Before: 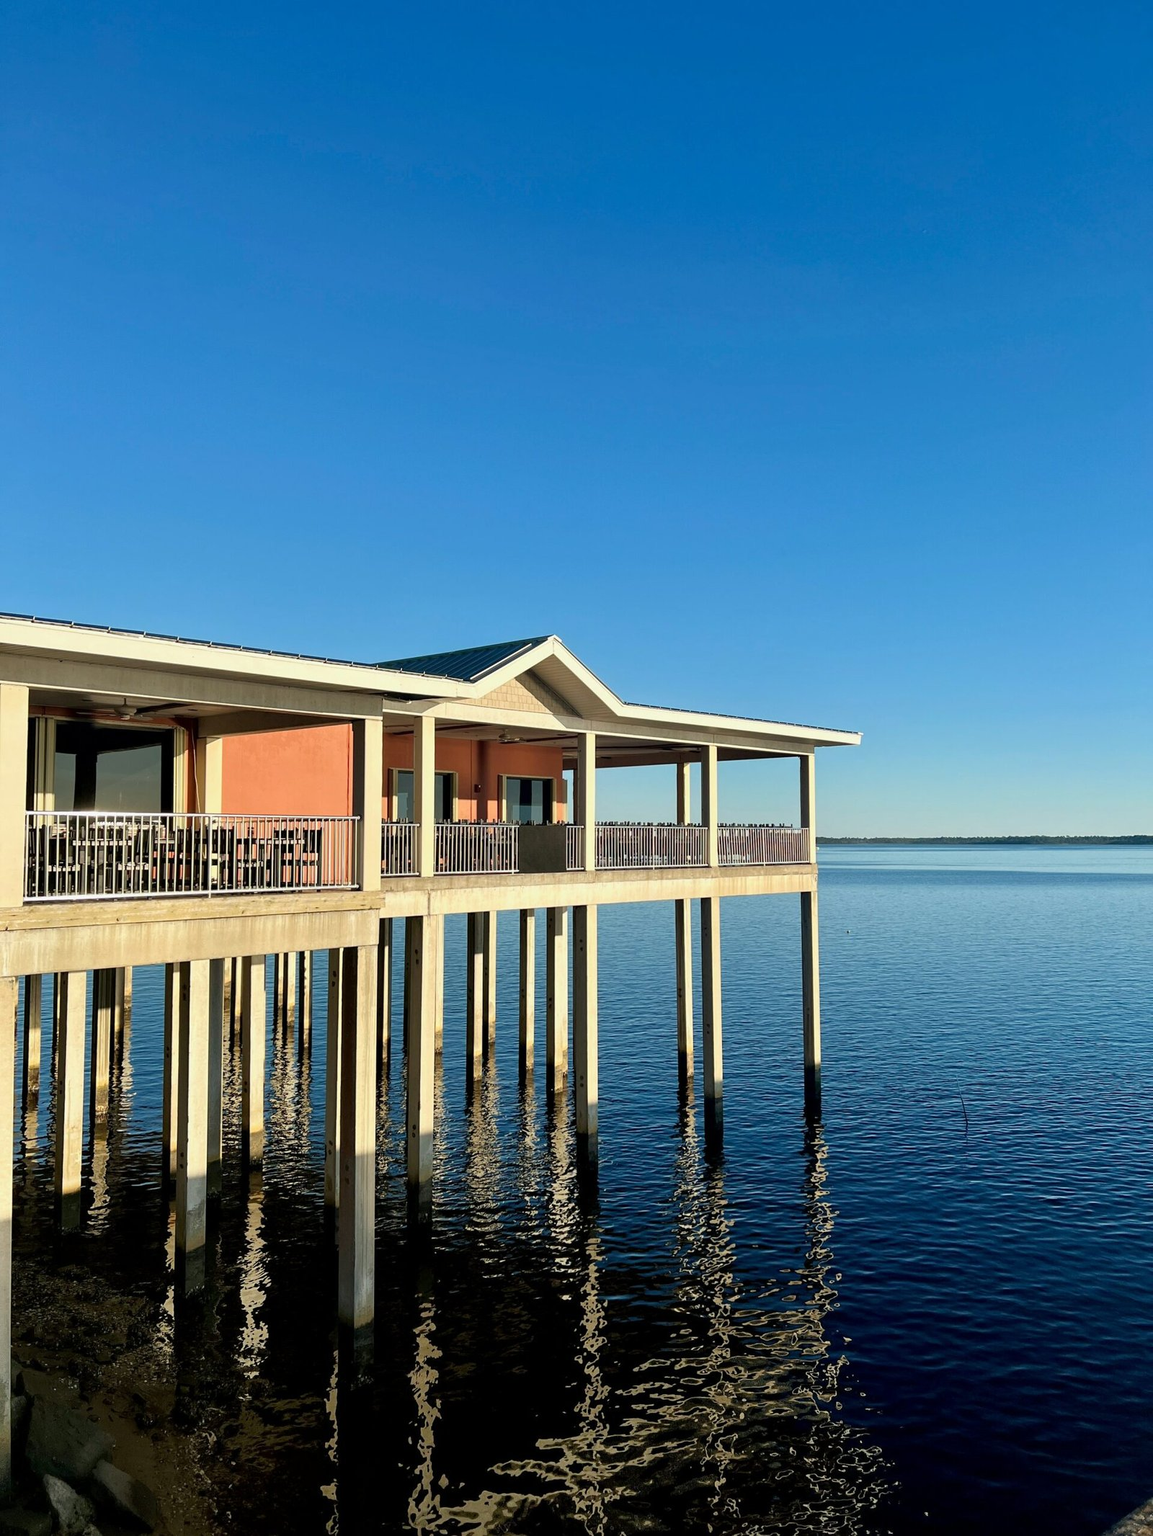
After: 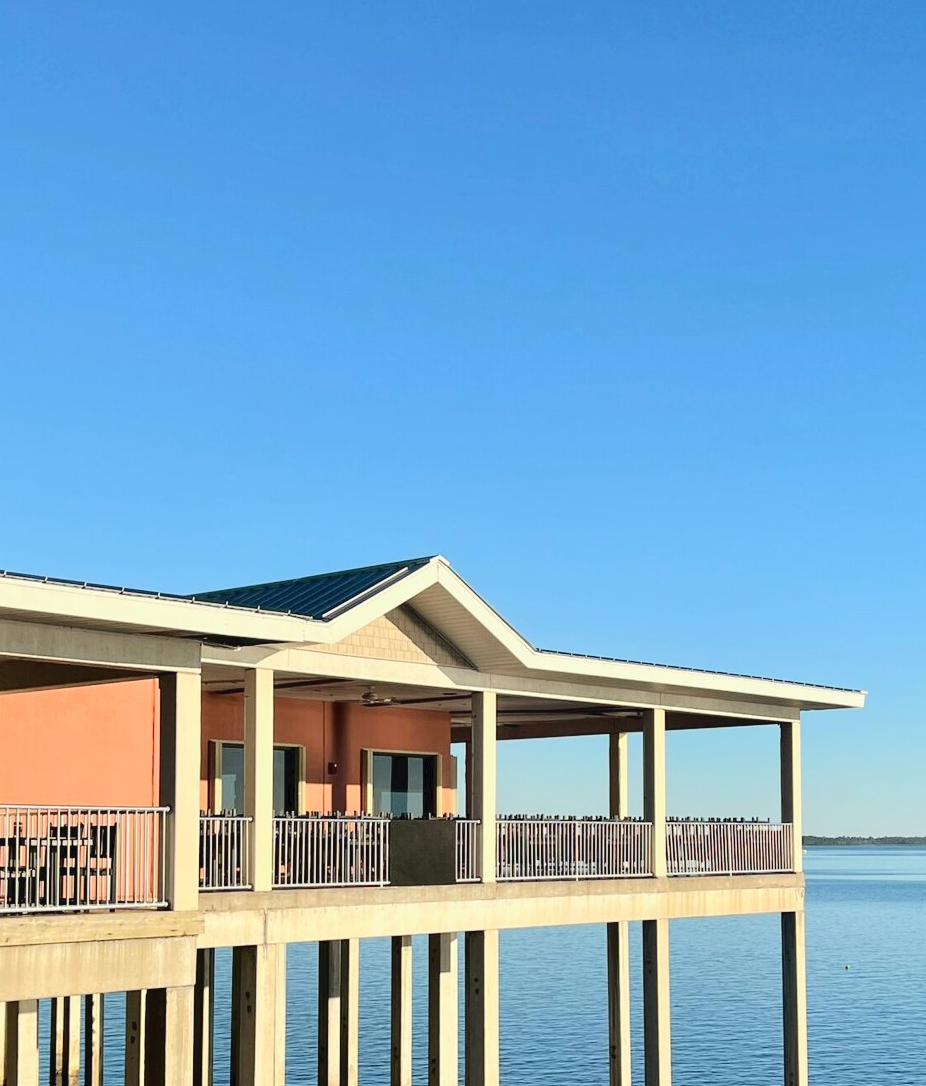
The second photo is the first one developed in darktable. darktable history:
crop: left 20.639%, top 15.317%, right 21.443%, bottom 33.718%
tone curve: curves: ch0 [(0, 0) (0.003, 0.039) (0.011, 0.041) (0.025, 0.048) (0.044, 0.065) (0.069, 0.084) (0.1, 0.104) (0.136, 0.137) (0.177, 0.19) (0.224, 0.245) (0.277, 0.32) (0.335, 0.409) (0.399, 0.496) (0.468, 0.58) (0.543, 0.656) (0.623, 0.733) (0.709, 0.796) (0.801, 0.852) (0.898, 0.93) (1, 1)], color space Lab, independent channels, preserve colors none
